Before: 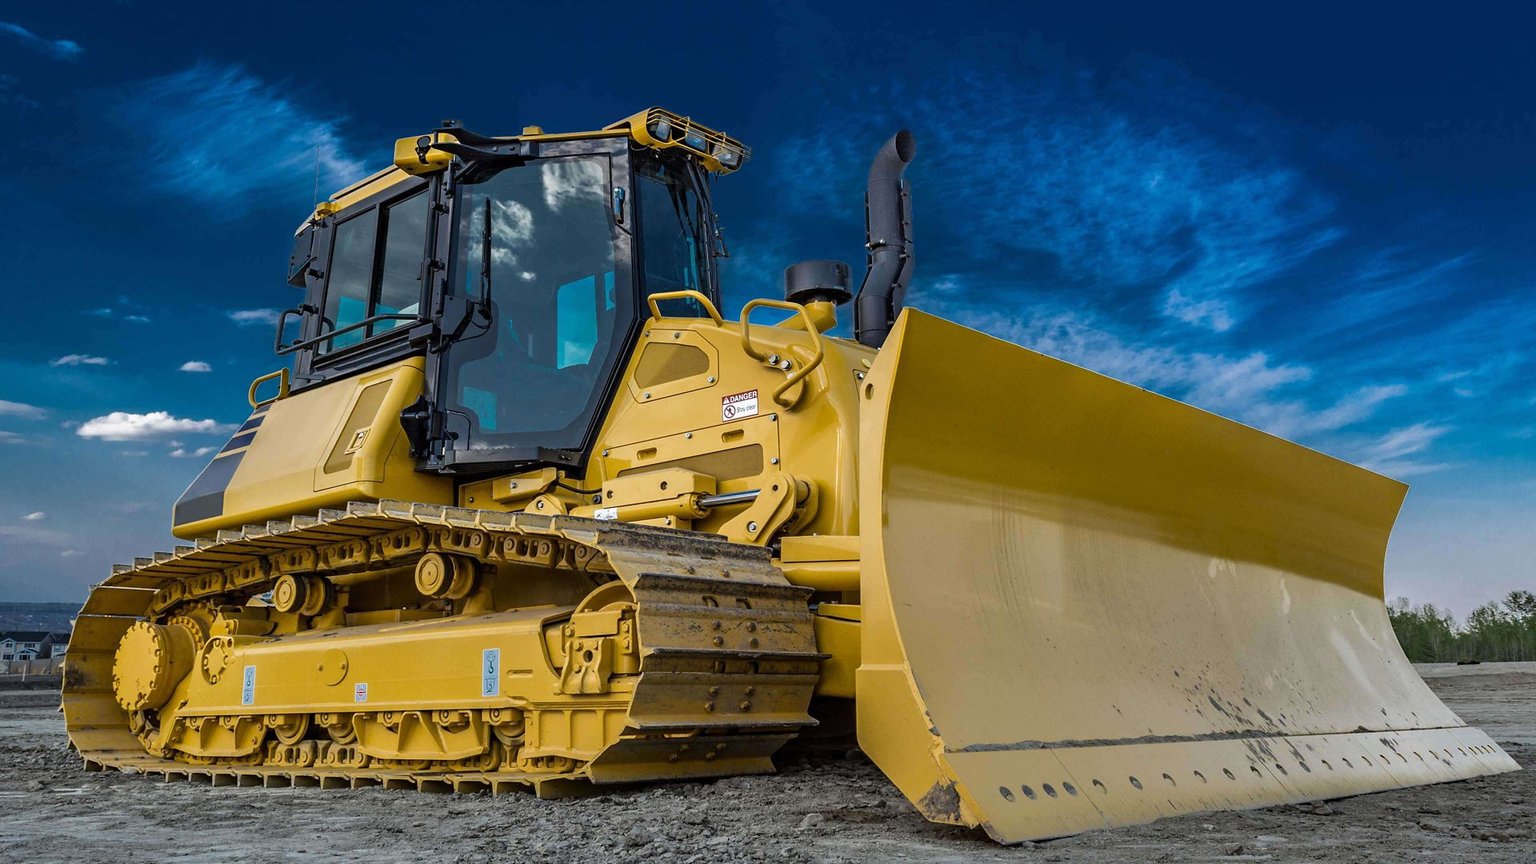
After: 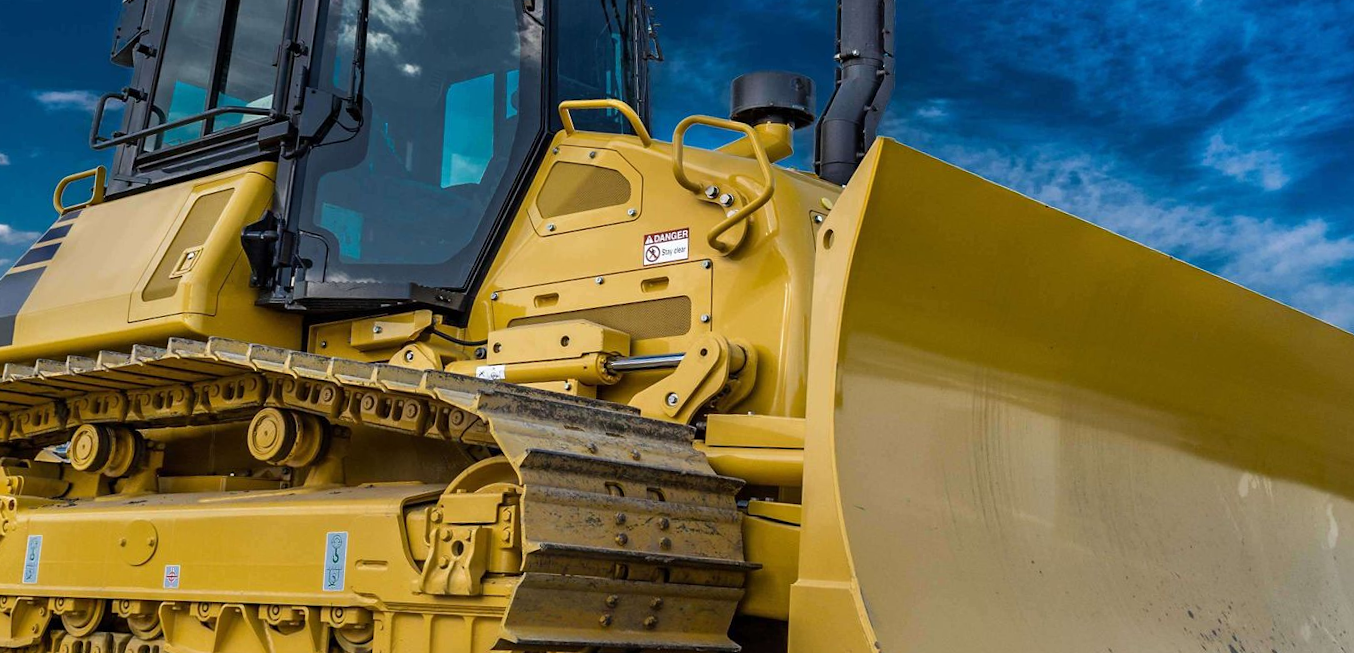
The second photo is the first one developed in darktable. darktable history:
crop and rotate: angle -3.43°, left 9.81%, top 21.188%, right 12.258%, bottom 11.991%
